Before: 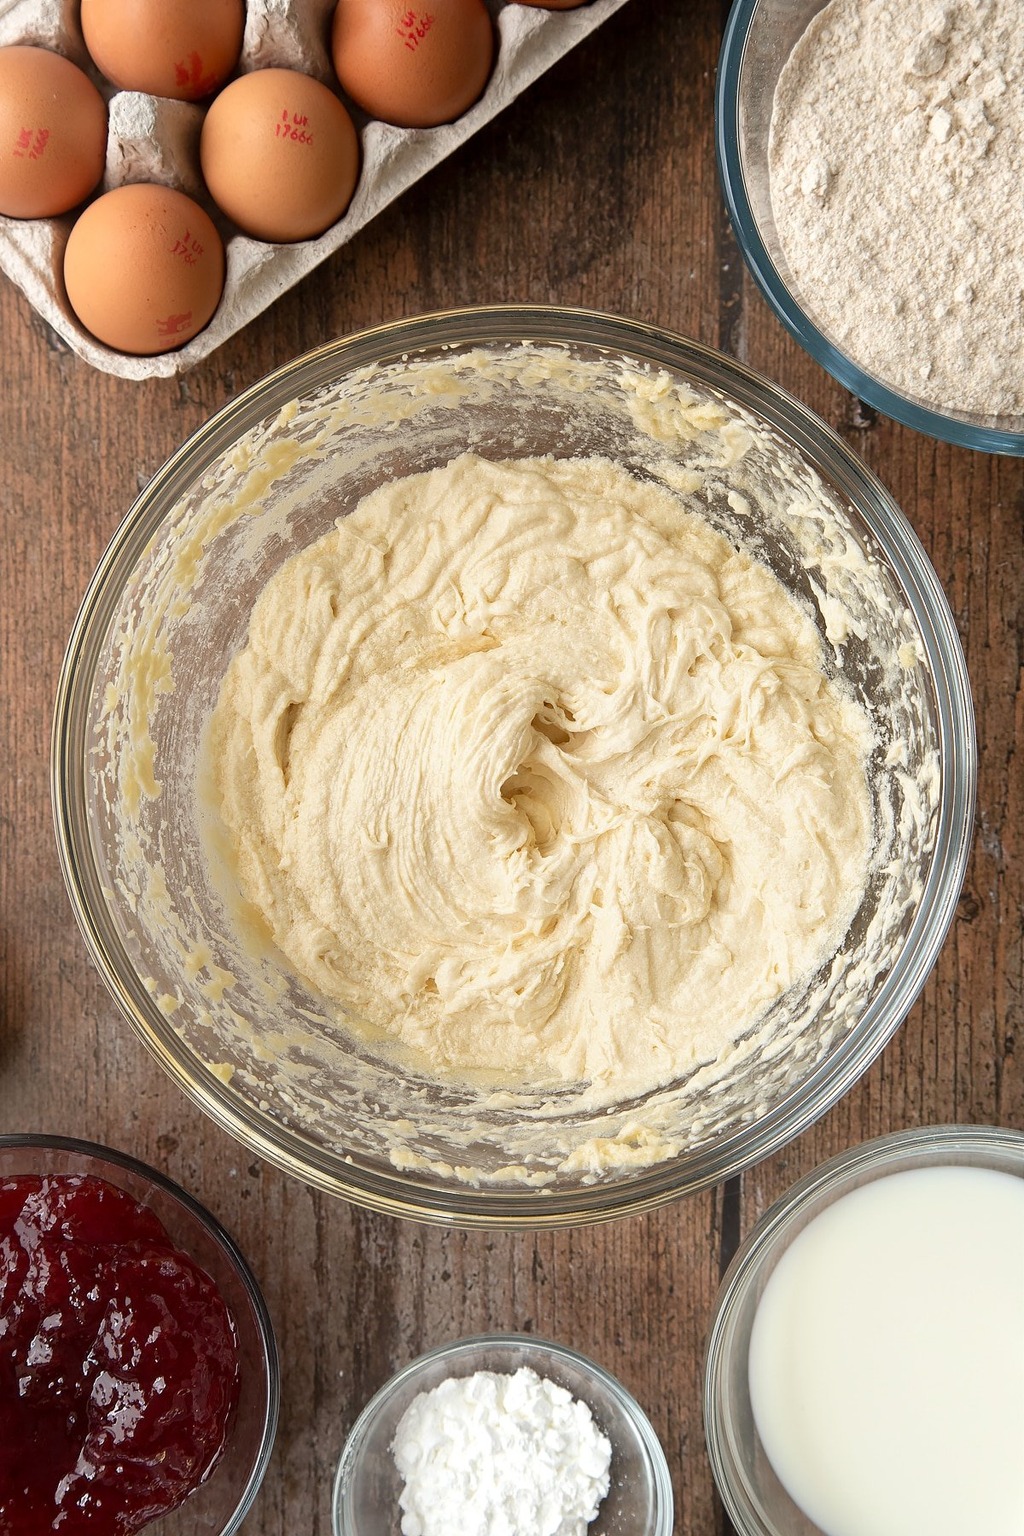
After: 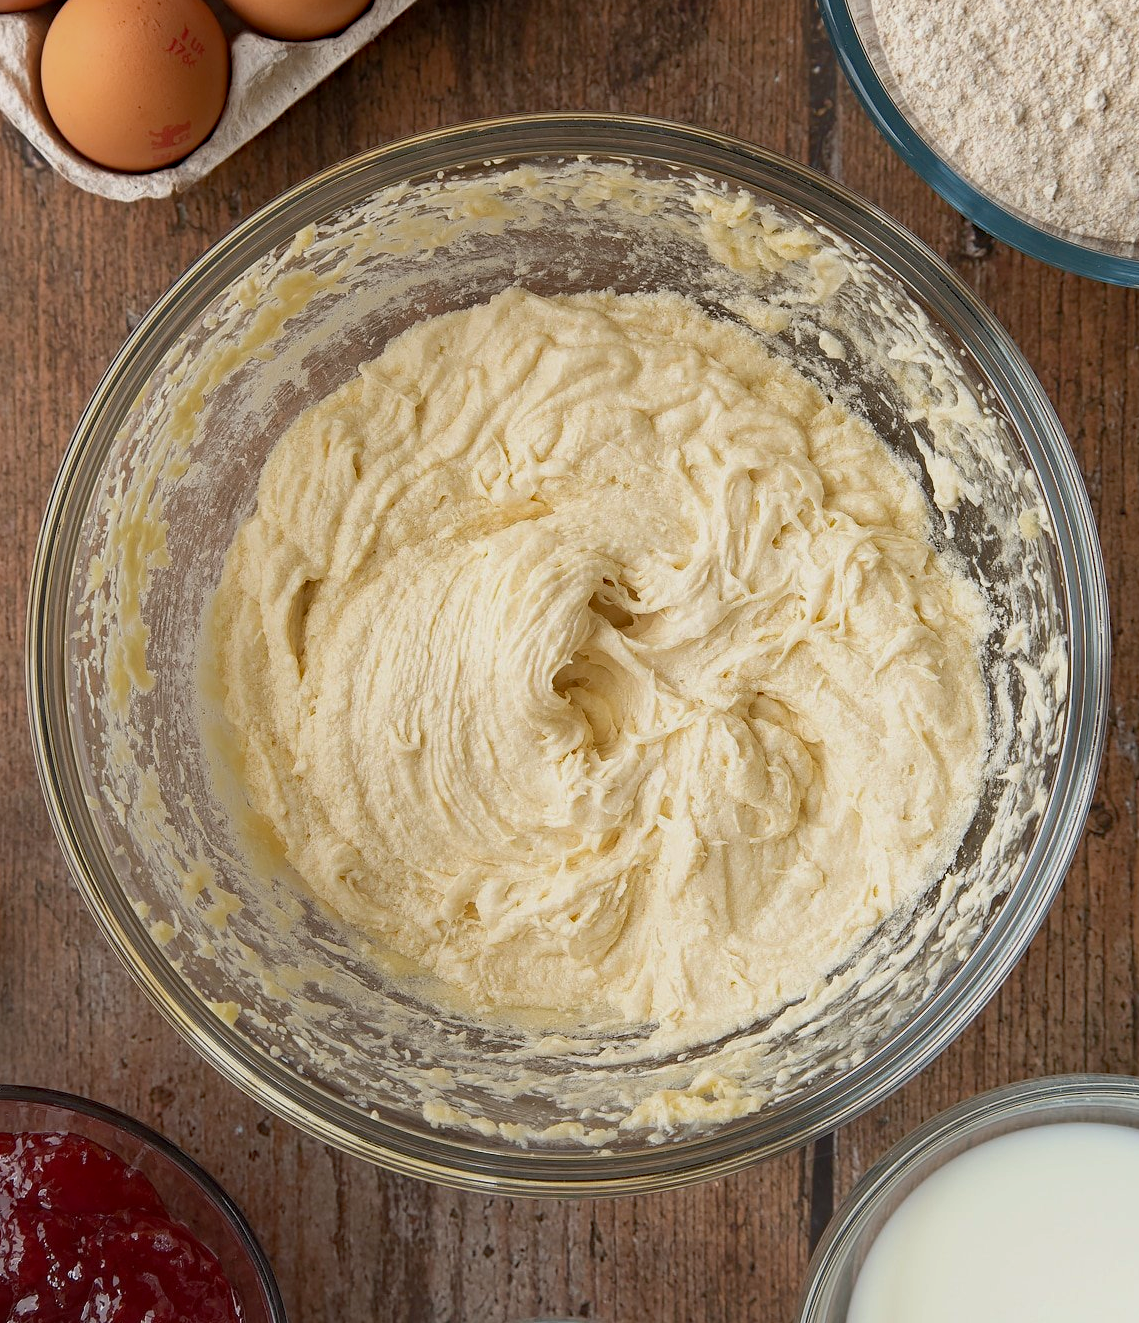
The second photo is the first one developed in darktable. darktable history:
haze removal: strength 0.281, distance 0.256, compatibility mode true, adaptive false
tone equalizer: -8 EV 0.237 EV, -7 EV 0.421 EV, -6 EV 0.4 EV, -5 EV 0.244 EV, -3 EV -0.26 EV, -2 EV -0.427 EV, -1 EV -0.402 EV, +0 EV -0.28 EV, mask exposure compensation -0.5 EV
crop and rotate: left 2.864%, top 13.603%, right 2.182%, bottom 12.862%
